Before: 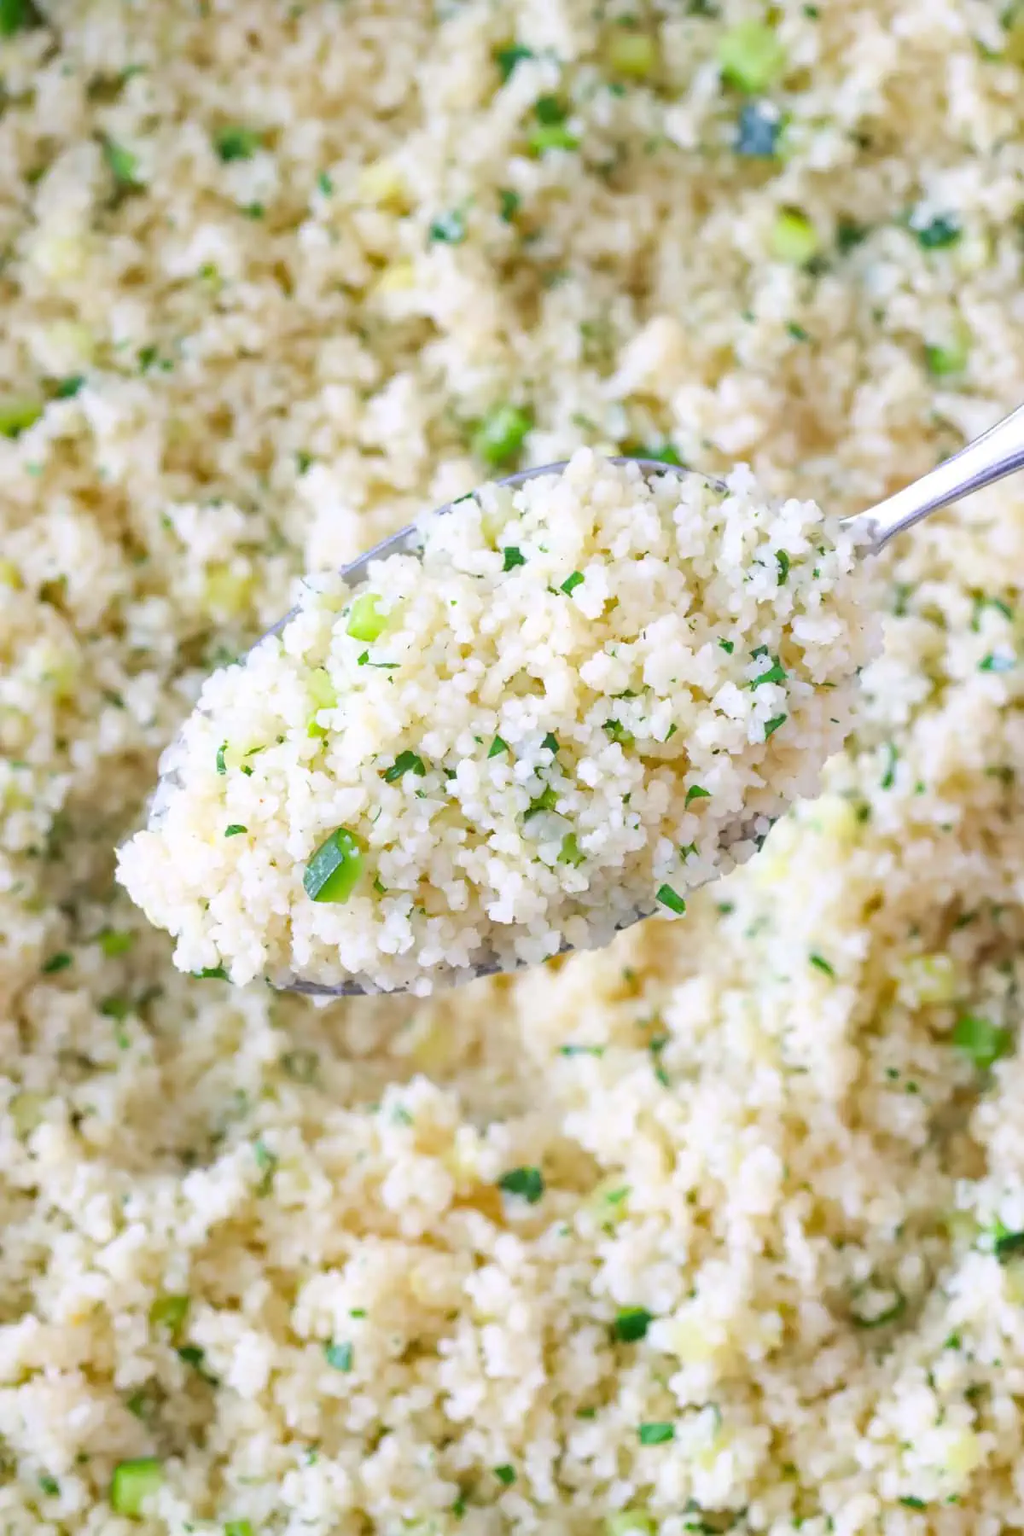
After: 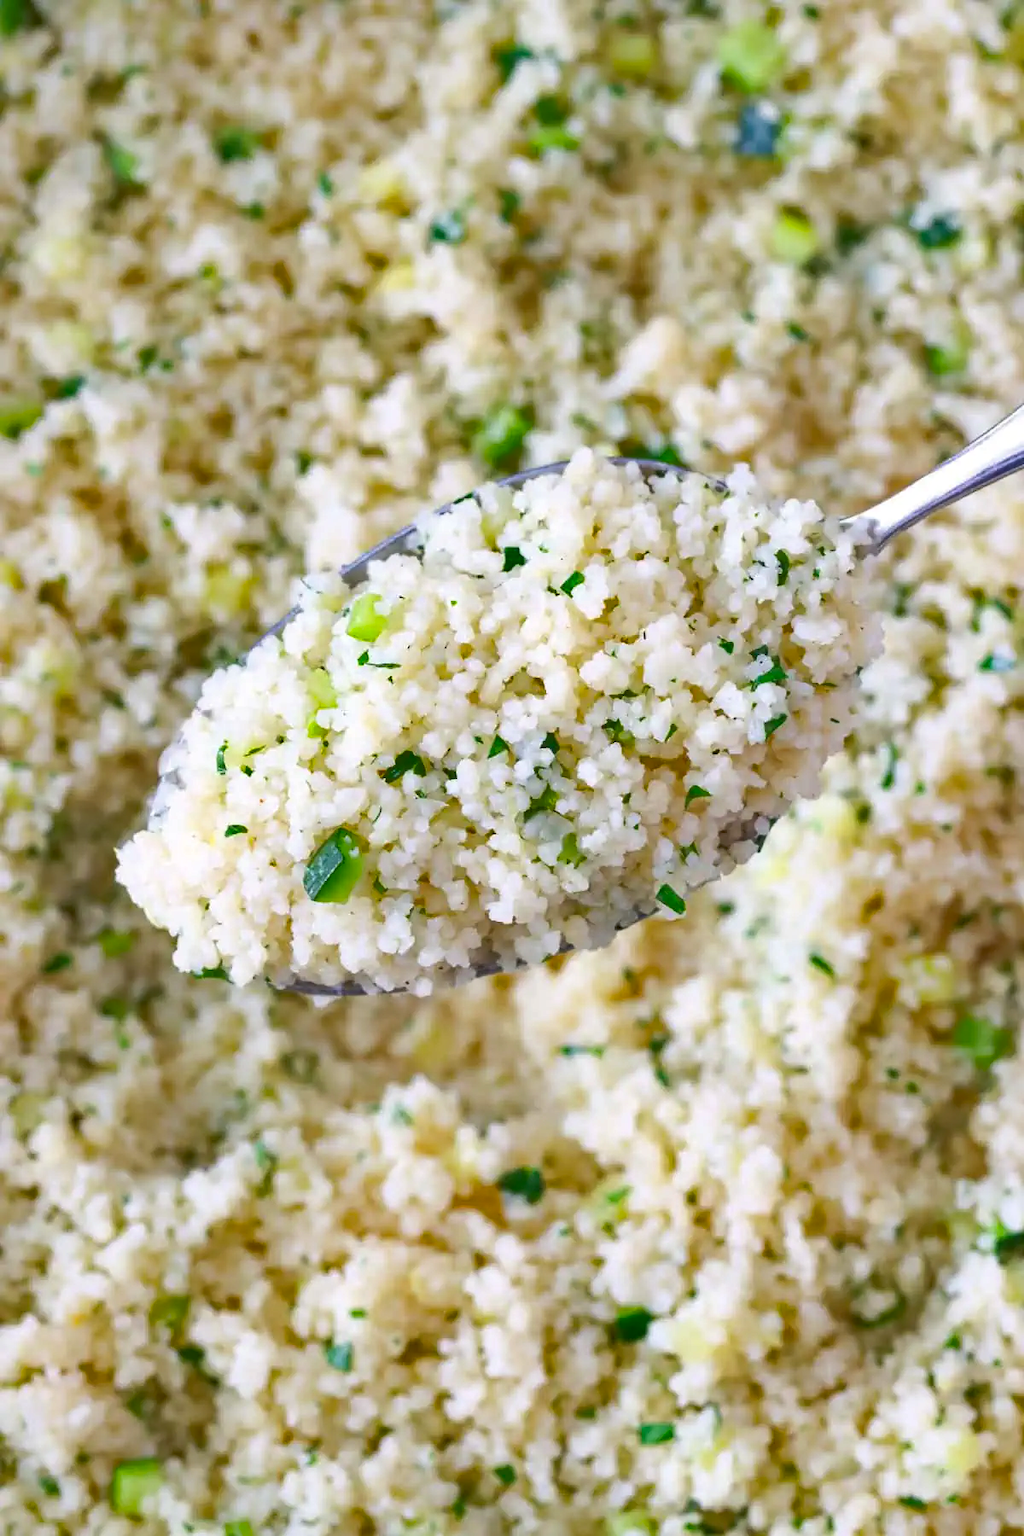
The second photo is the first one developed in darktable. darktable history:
haze removal: compatibility mode true, adaptive false
shadows and highlights: low approximation 0.01, soften with gaussian
